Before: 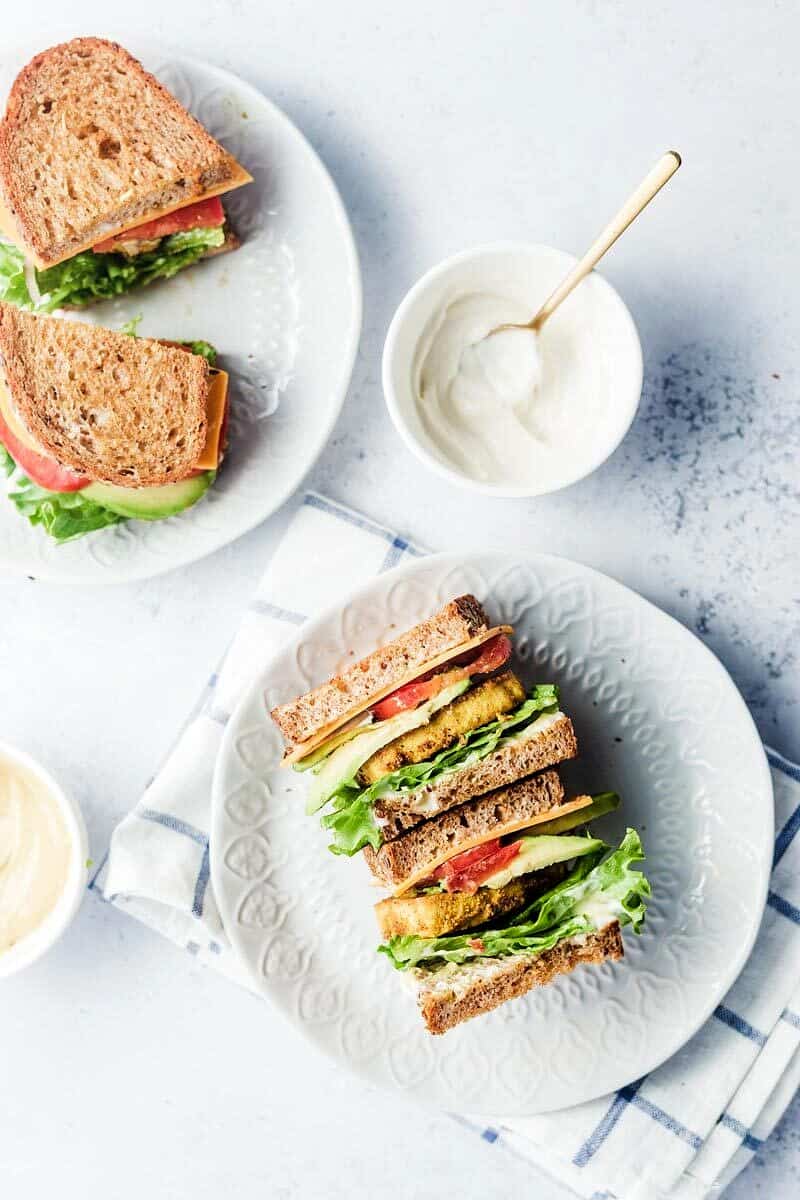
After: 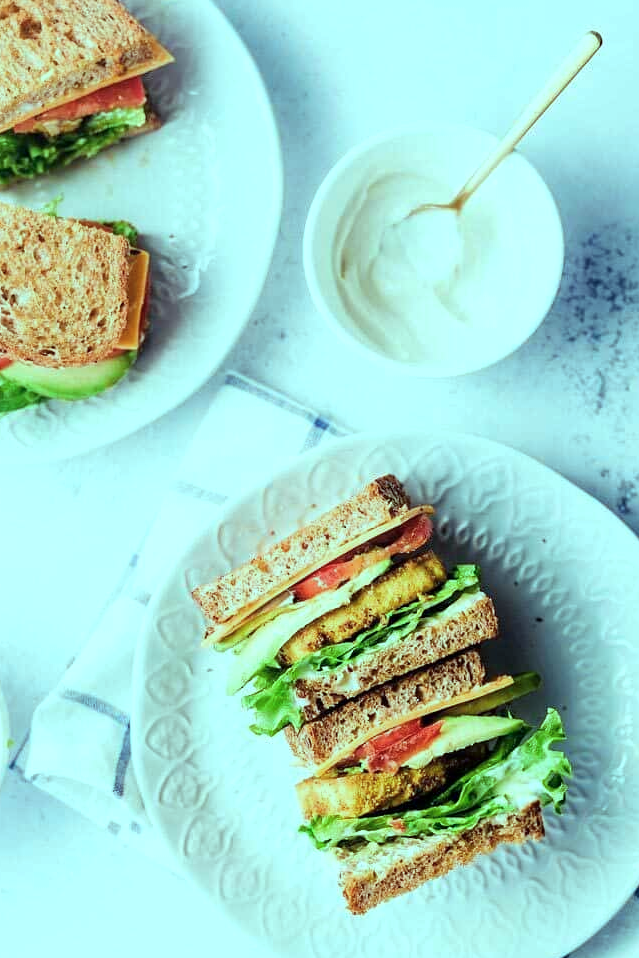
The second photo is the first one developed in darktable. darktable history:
crop and rotate: left 10.071%, top 10.071%, right 10.02%, bottom 10.02%
color balance rgb: shadows lift › chroma 7.23%, shadows lift › hue 246.48°, highlights gain › chroma 5.38%, highlights gain › hue 196.93°, white fulcrum 1 EV
